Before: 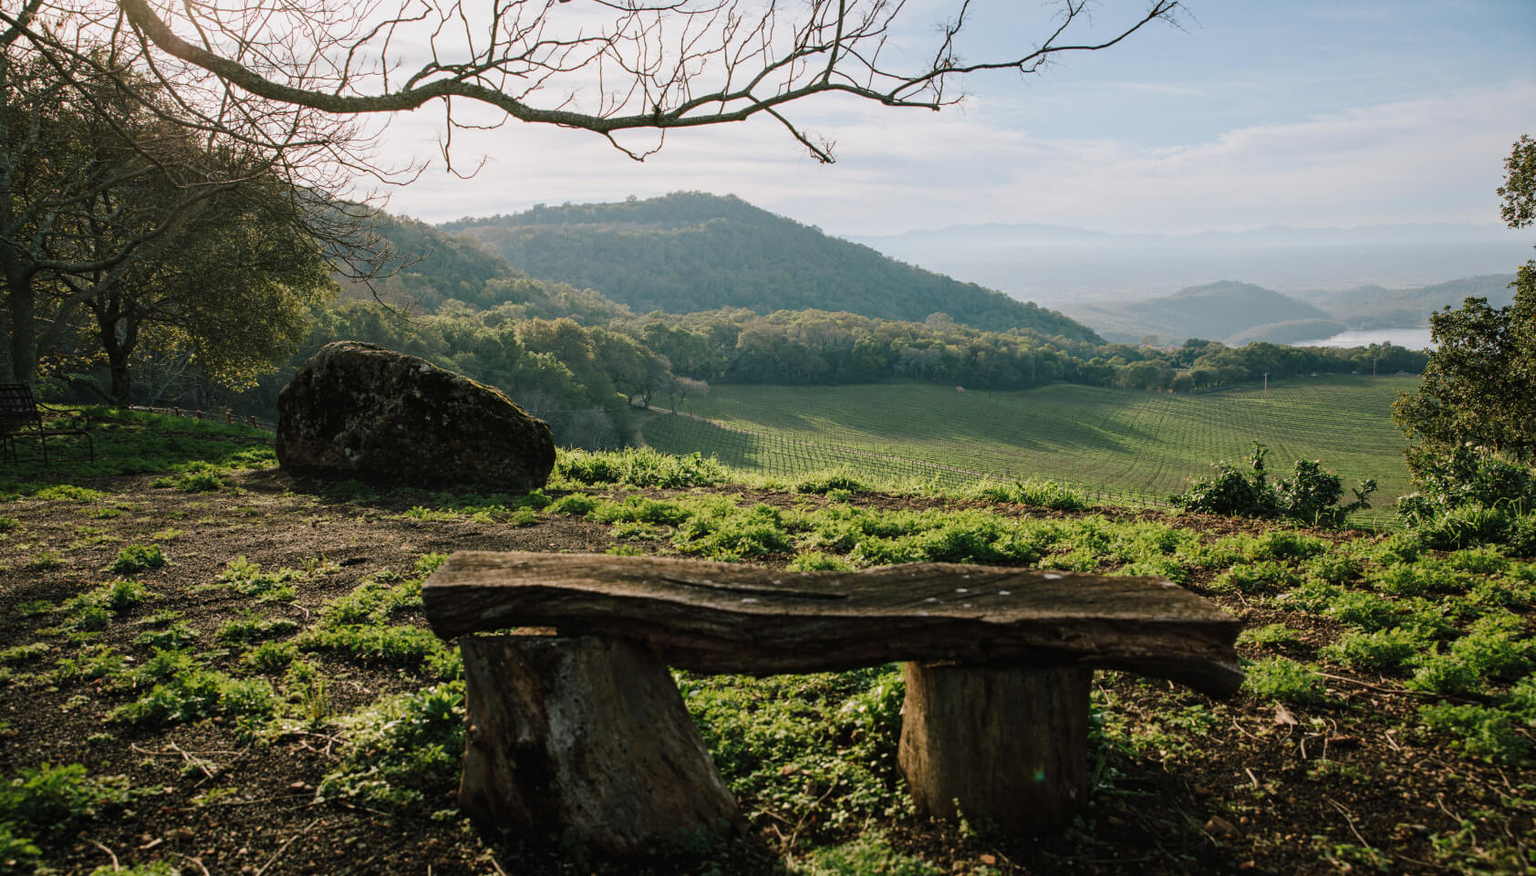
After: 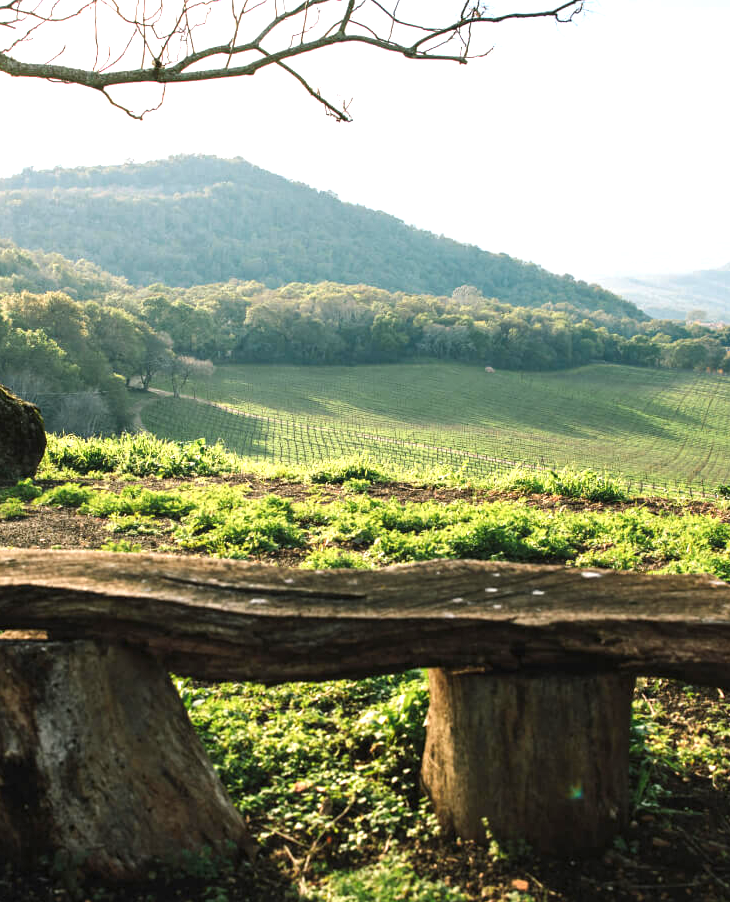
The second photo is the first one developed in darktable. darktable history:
crop: left 33.452%, top 6.025%, right 23.155%
exposure: black level correction 0, exposure 1.2 EV, compensate highlight preservation false
